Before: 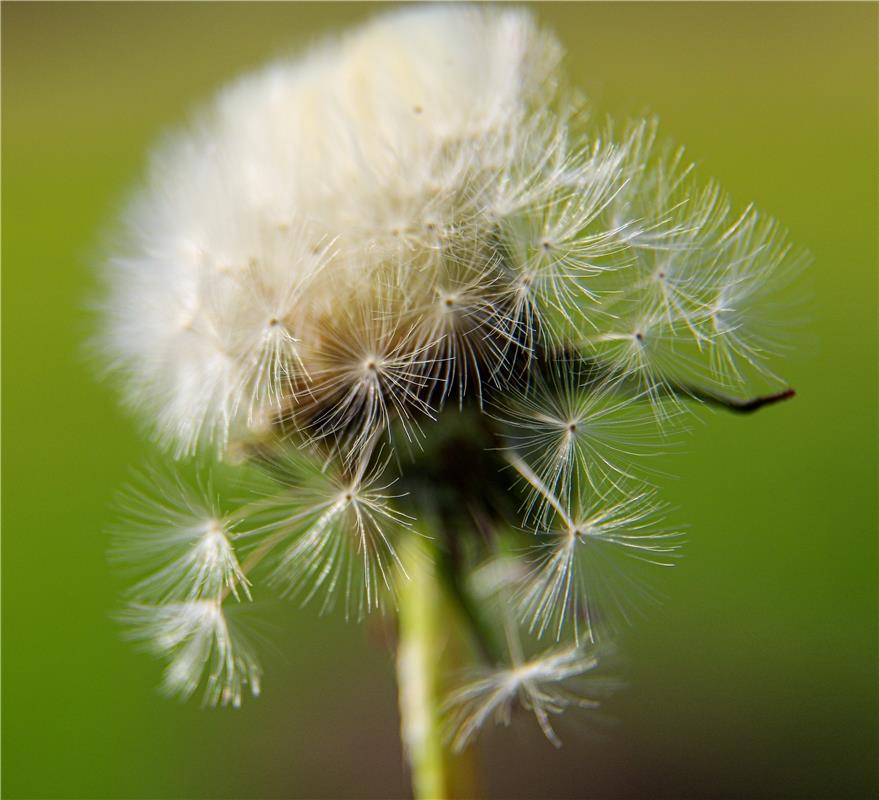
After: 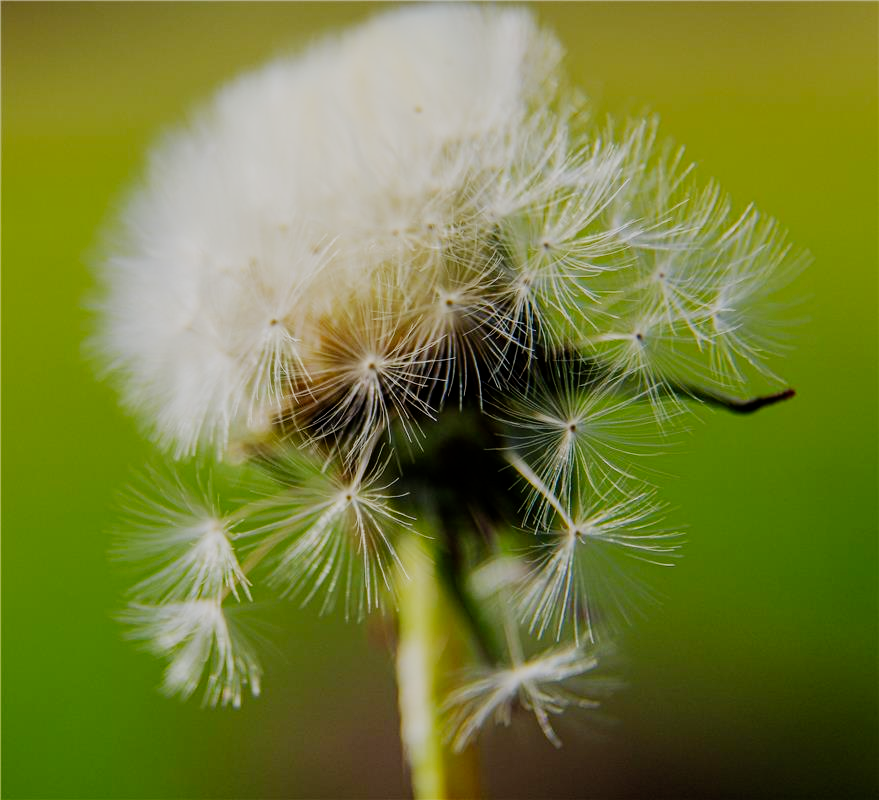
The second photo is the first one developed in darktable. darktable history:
filmic rgb: middle gray luminance 28.95%, black relative exposure -10.3 EV, white relative exposure 5.47 EV, target black luminance 0%, hardness 3.97, latitude 2.15%, contrast 1.127, highlights saturation mix 4.99%, shadows ↔ highlights balance 14.66%, preserve chrominance no, color science v5 (2021), iterations of high-quality reconstruction 10, contrast in shadows safe, contrast in highlights safe
